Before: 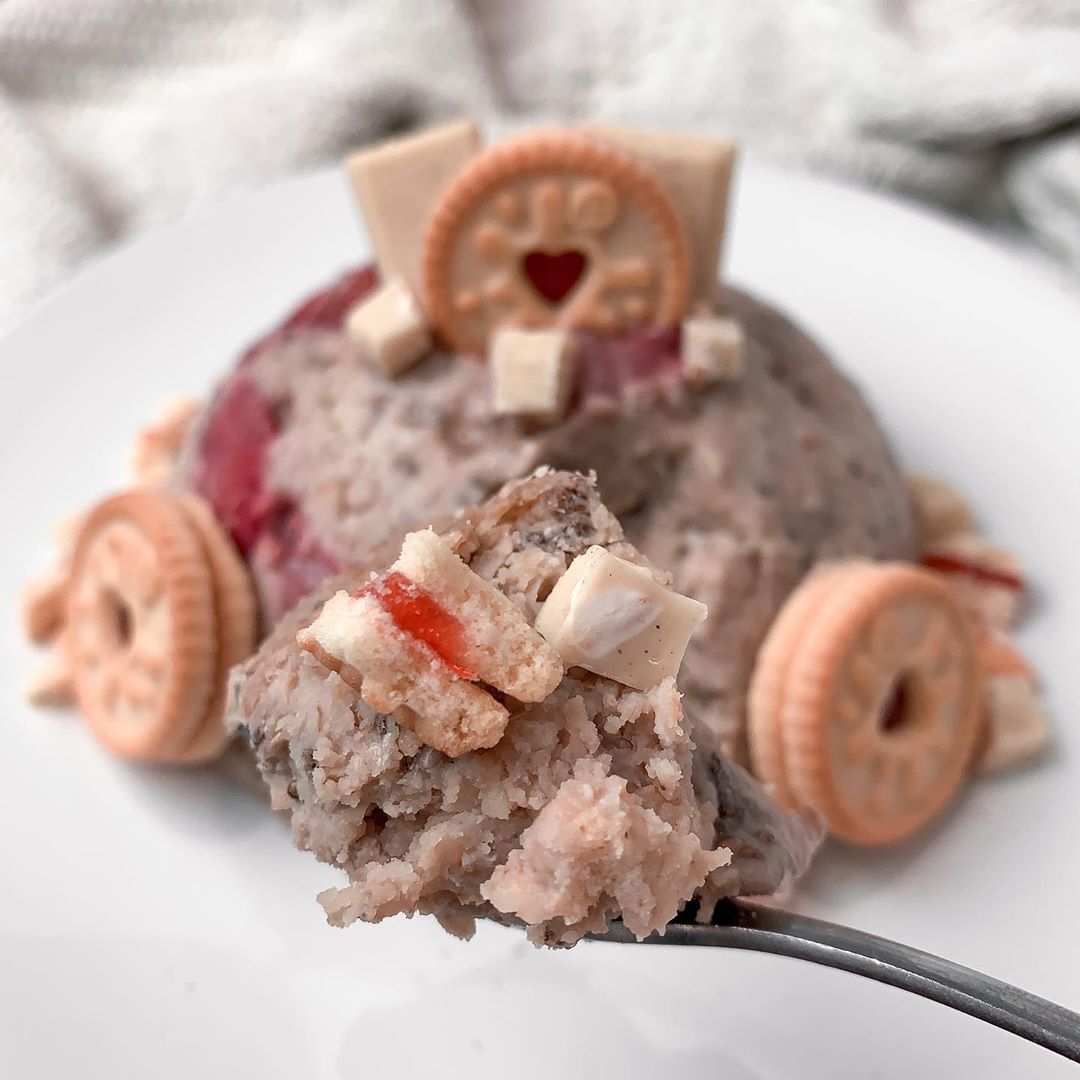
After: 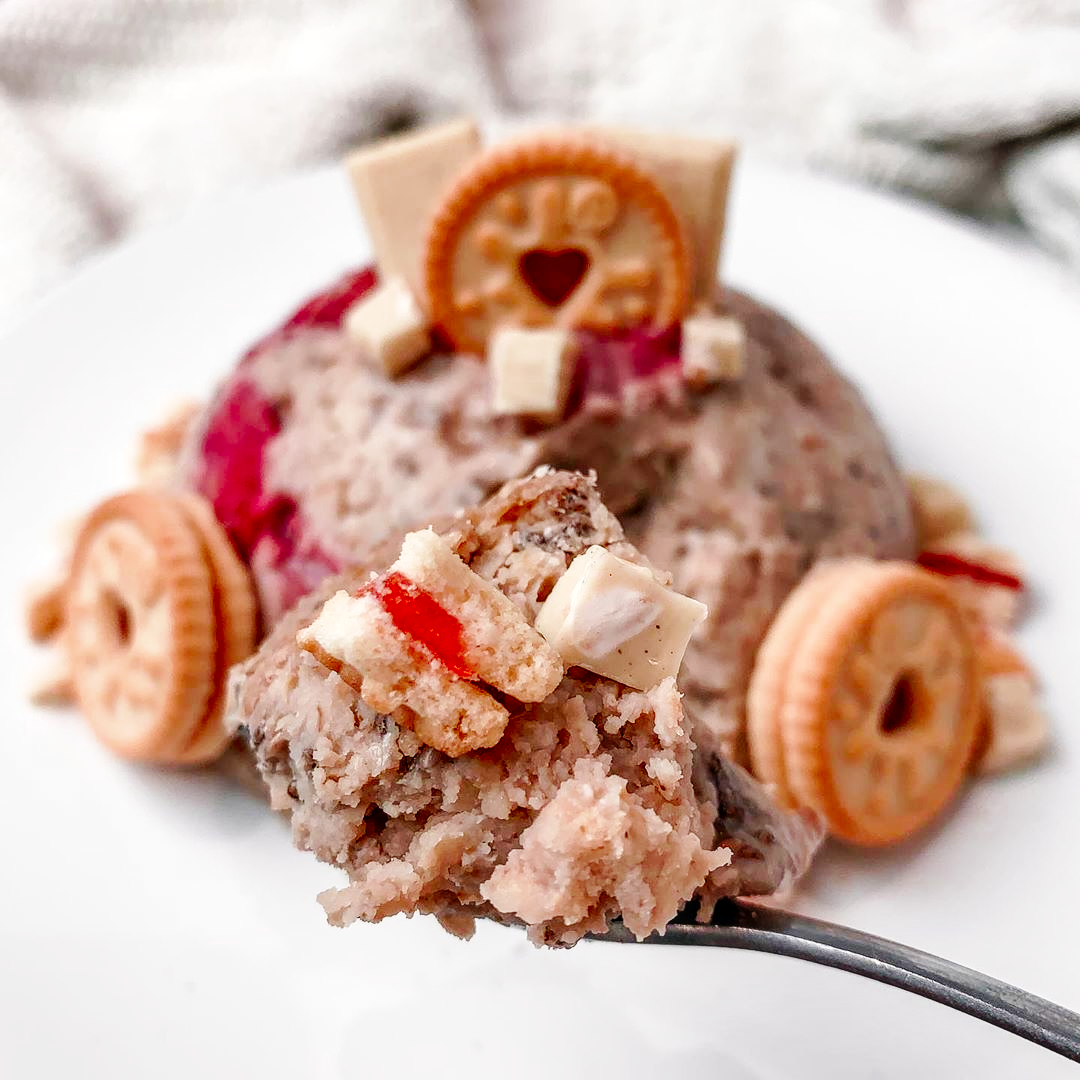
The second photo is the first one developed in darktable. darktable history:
local contrast: on, module defaults
base curve: curves: ch0 [(0, 0) (0.036, 0.025) (0.121, 0.166) (0.206, 0.329) (0.605, 0.79) (1, 1)], preserve colors none
color zones: curves: ch0 [(0, 0.425) (0.143, 0.422) (0.286, 0.42) (0.429, 0.419) (0.571, 0.419) (0.714, 0.42) (0.857, 0.422) (1, 0.425)]; ch1 [(0, 0.666) (0.143, 0.669) (0.286, 0.671) (0.429, 0.67) (0.571, 0.67) (0.714, 0.67) (0.857, 0.67) (1, 0.666)]
